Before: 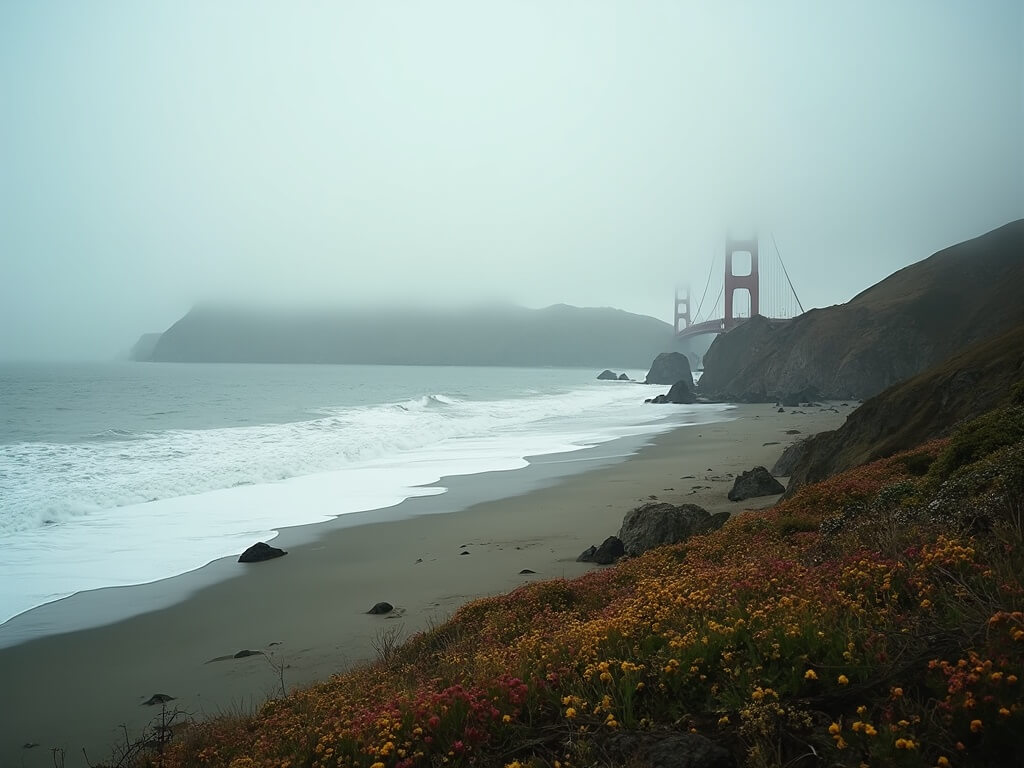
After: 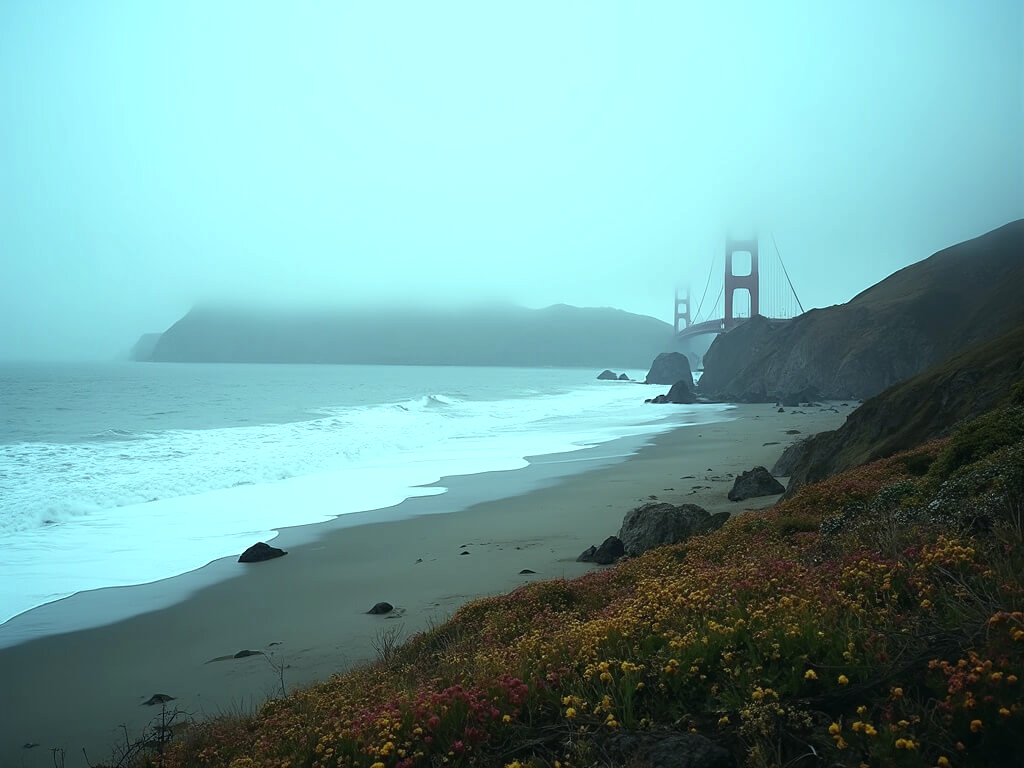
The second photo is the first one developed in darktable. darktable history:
white balance: red 0.967, blue 1.049
color balance: mode lift, gamma, gain (sRGB), lift [0.997, 0.979, 1.021, 1.011], gamma [1, 1.084, 0.916, 0.998], gain [1, 0.87, 1.13, 1.101], contrast 4.55%, contrast fulcrum 38.24%, output saturation 104.09%
